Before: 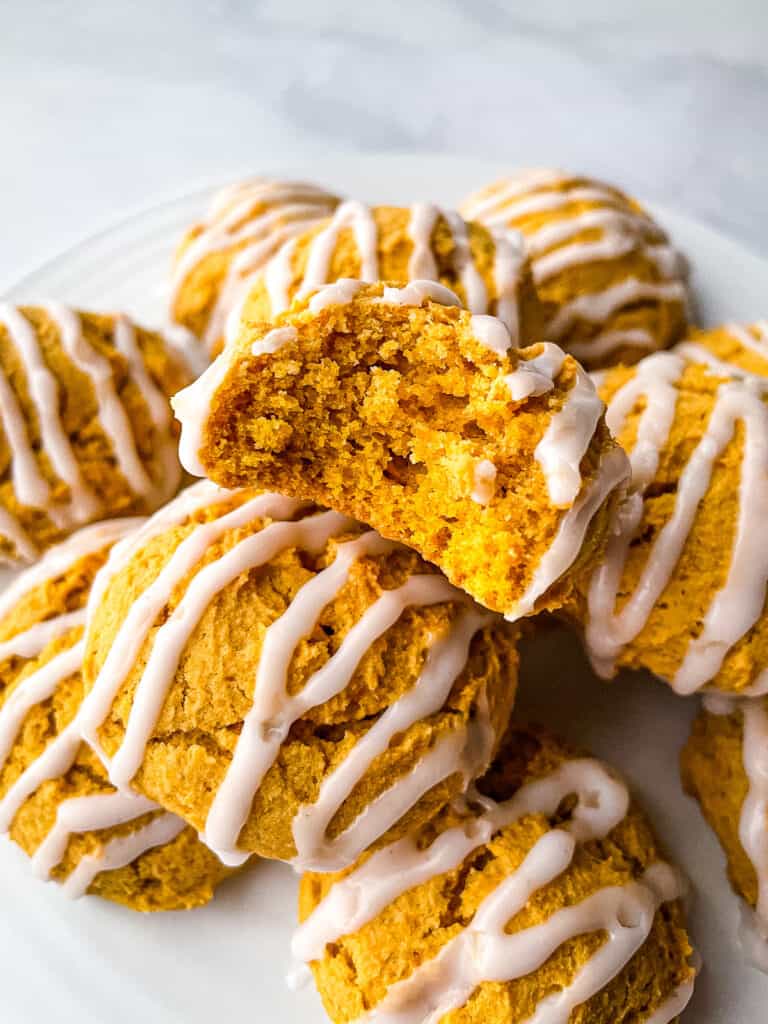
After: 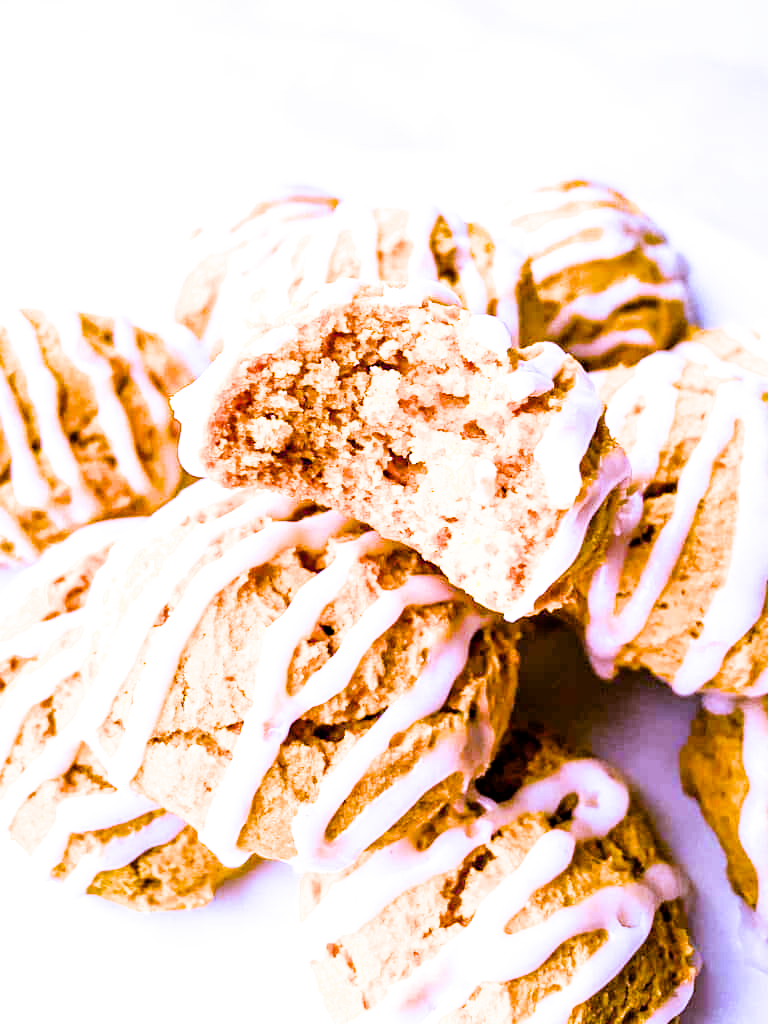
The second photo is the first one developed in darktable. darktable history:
filmic rgb: black relative exposure -5 EV, white relative exposure 3.5 EV, hardness 3.19, contrast 1.3, highlights saturation mix -50%
white balance: red 0.98, blue 1.61
color balance rgb: perceptual saturation grading › global saturation 36%, perceptual brilliance grading › global brilliance 10%, global vibrance 20%
exposure: black level correction 0.001, exposure 1.3 EV, compensate highlight preservation false
